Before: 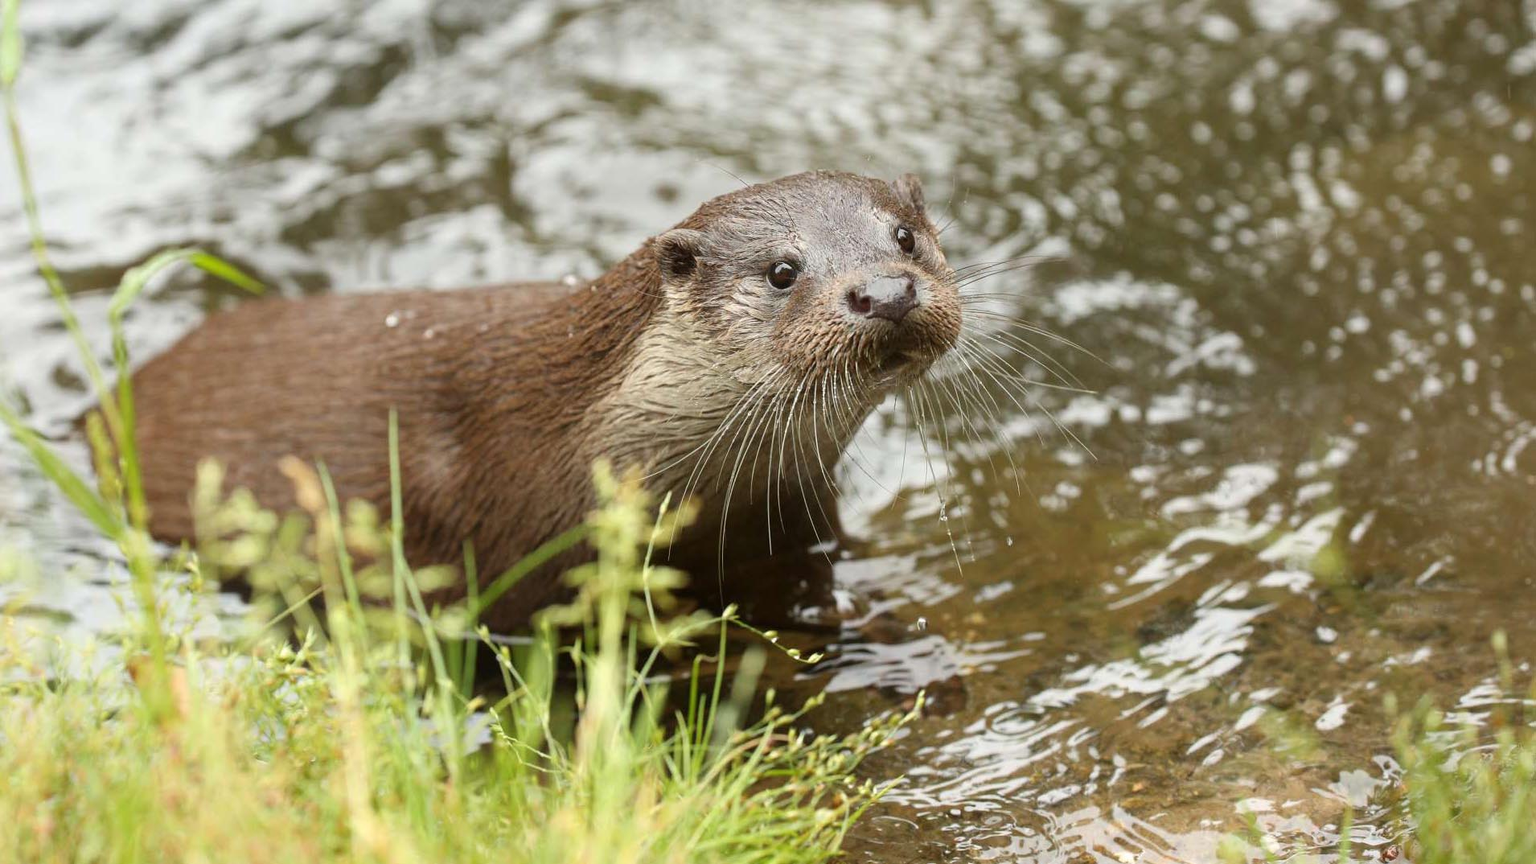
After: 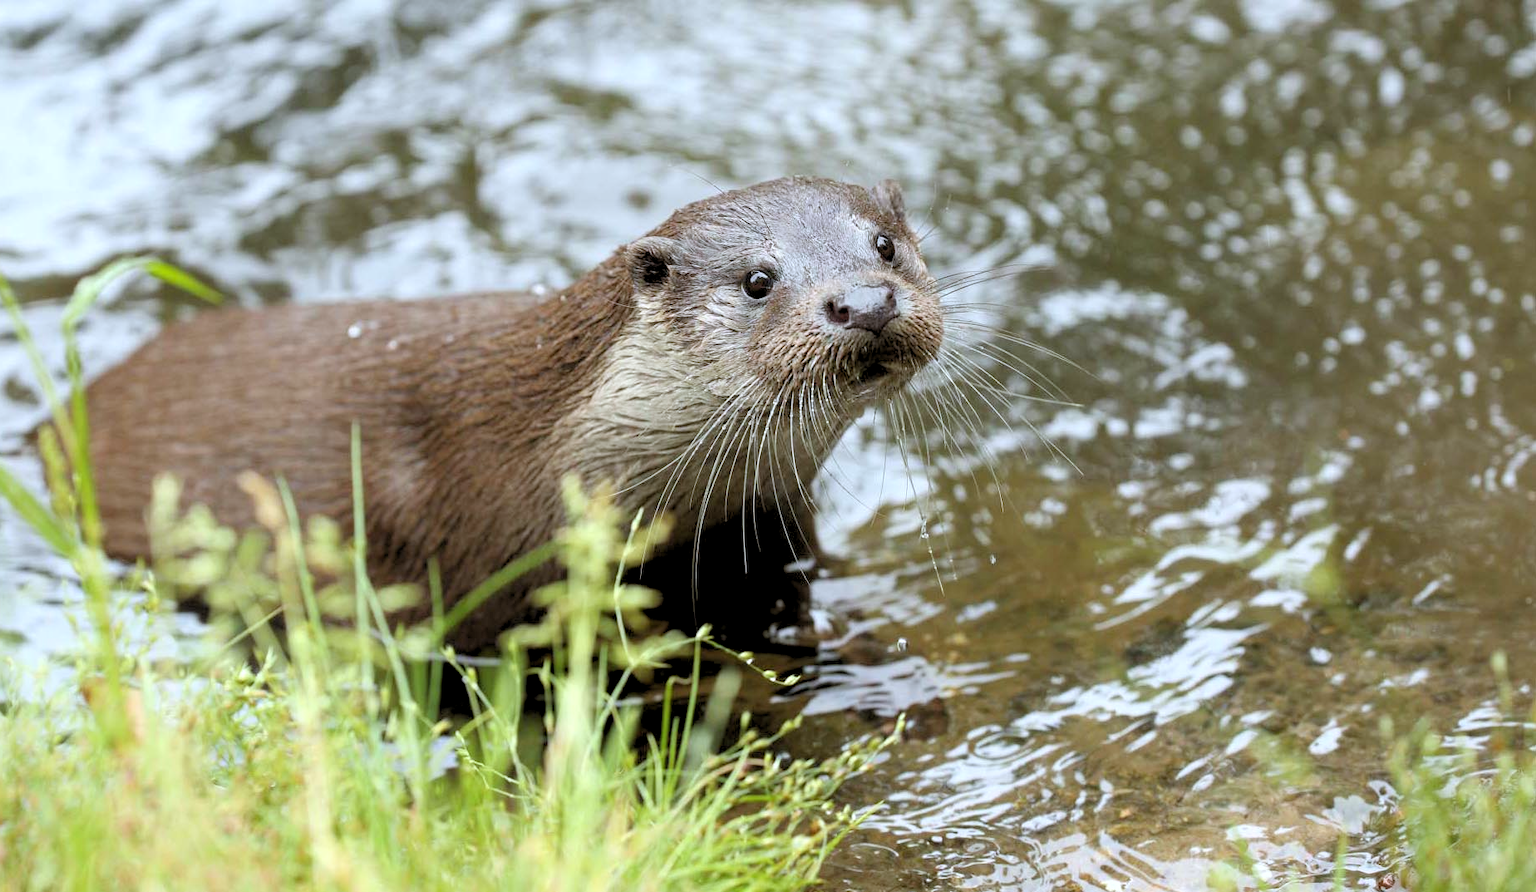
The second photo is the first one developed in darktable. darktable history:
rgb levels: levels [[0.013, 0.434, 0.89], [0, 0.5, 1], [0, 0.5, 1]]
crop and rotate: left 3.238%
white balance: red 0.931, blue 1.11
